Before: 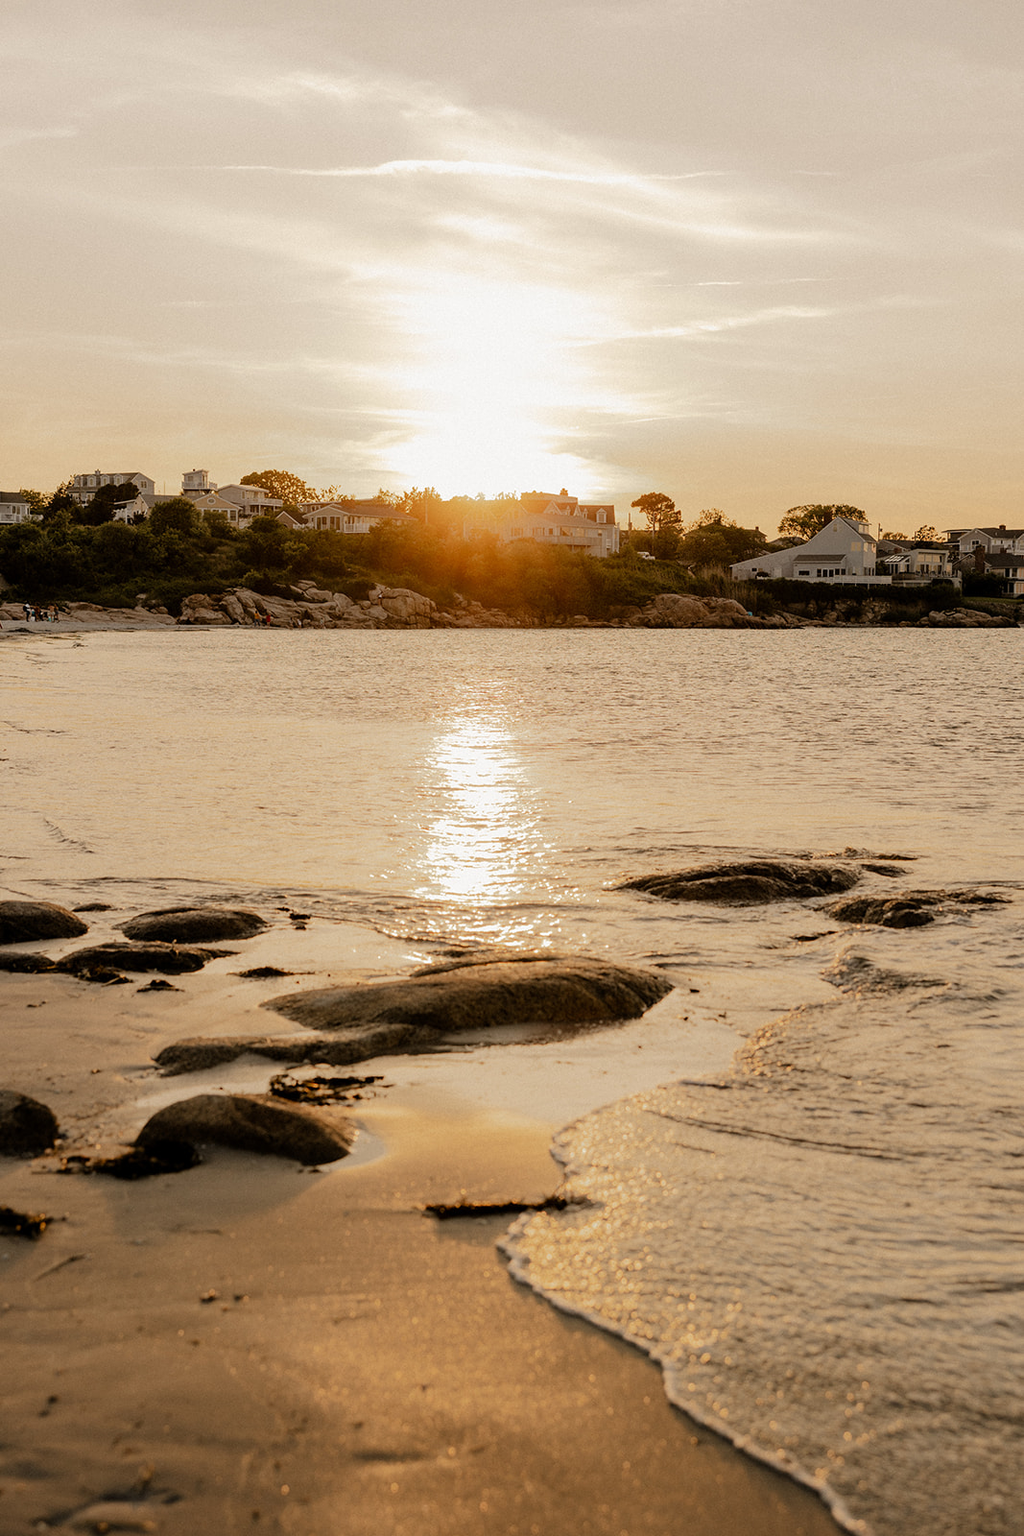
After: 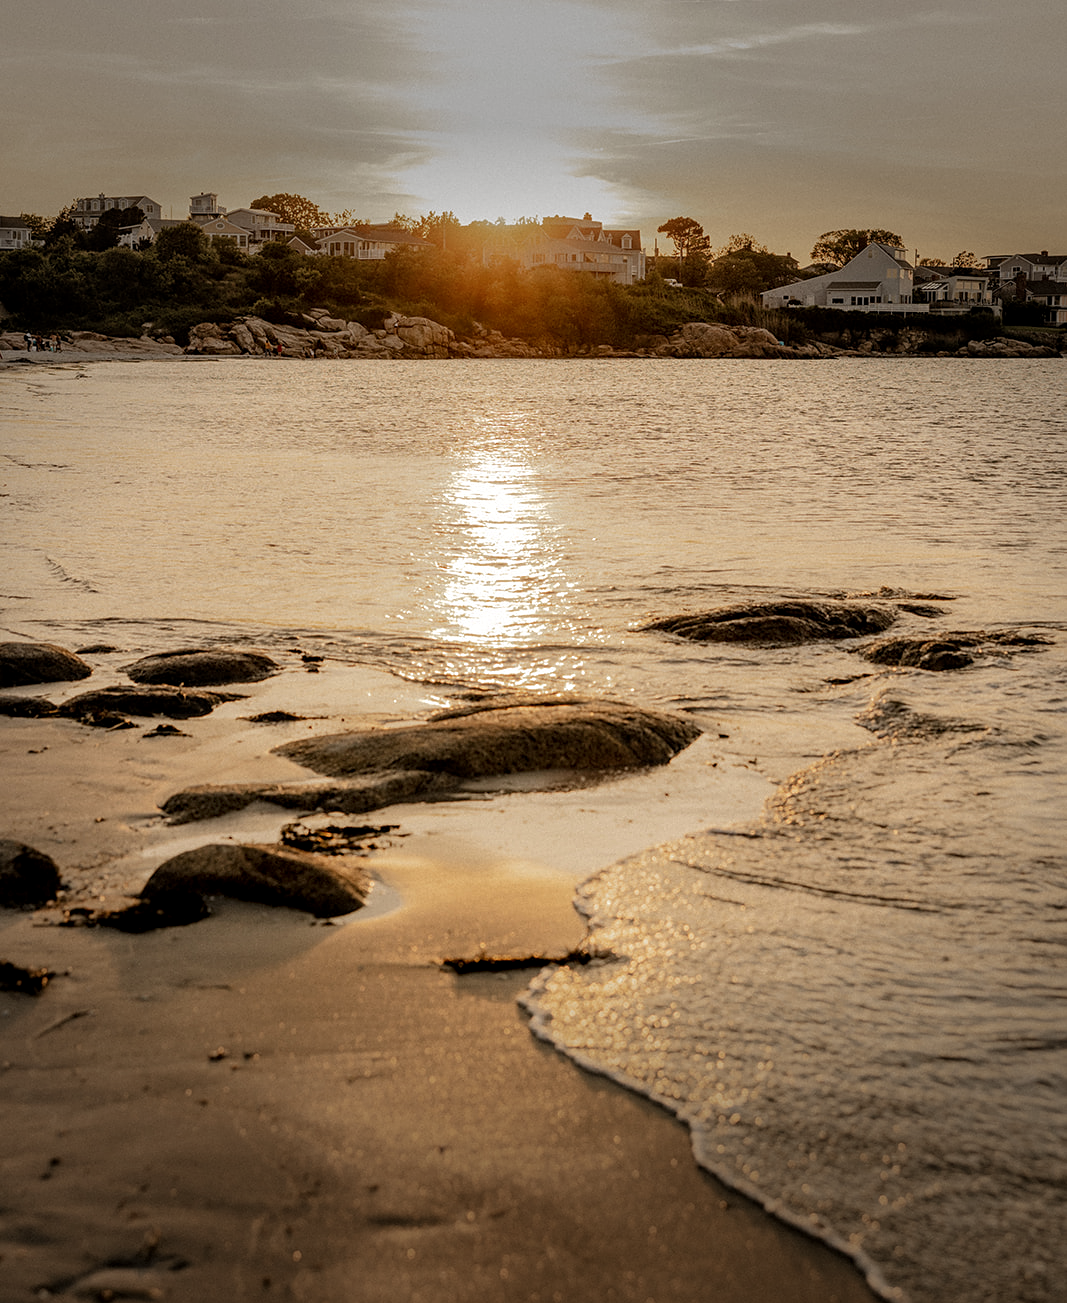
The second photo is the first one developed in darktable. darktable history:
crop and rotate: top 18.507%
vignetting: fall-off start 70.97%, brightness -0.584, saturation -0.118, width/height ratio 1.333
sharpen: amount 0.2
local contrast: detail 130%
shadows and highlights: shadows 52.34, highlights -28.23, soften with gaussian
